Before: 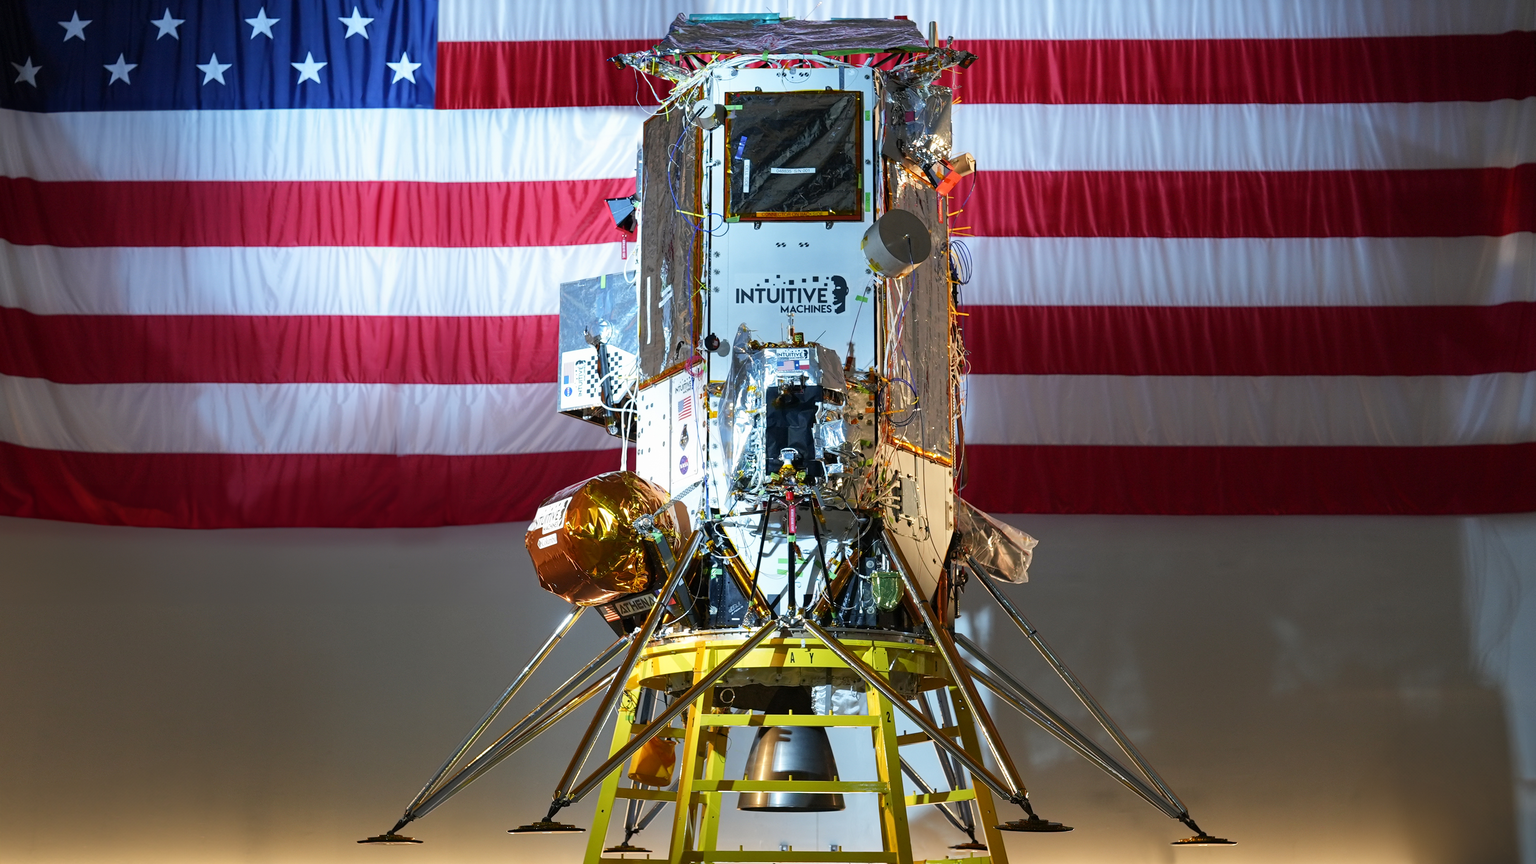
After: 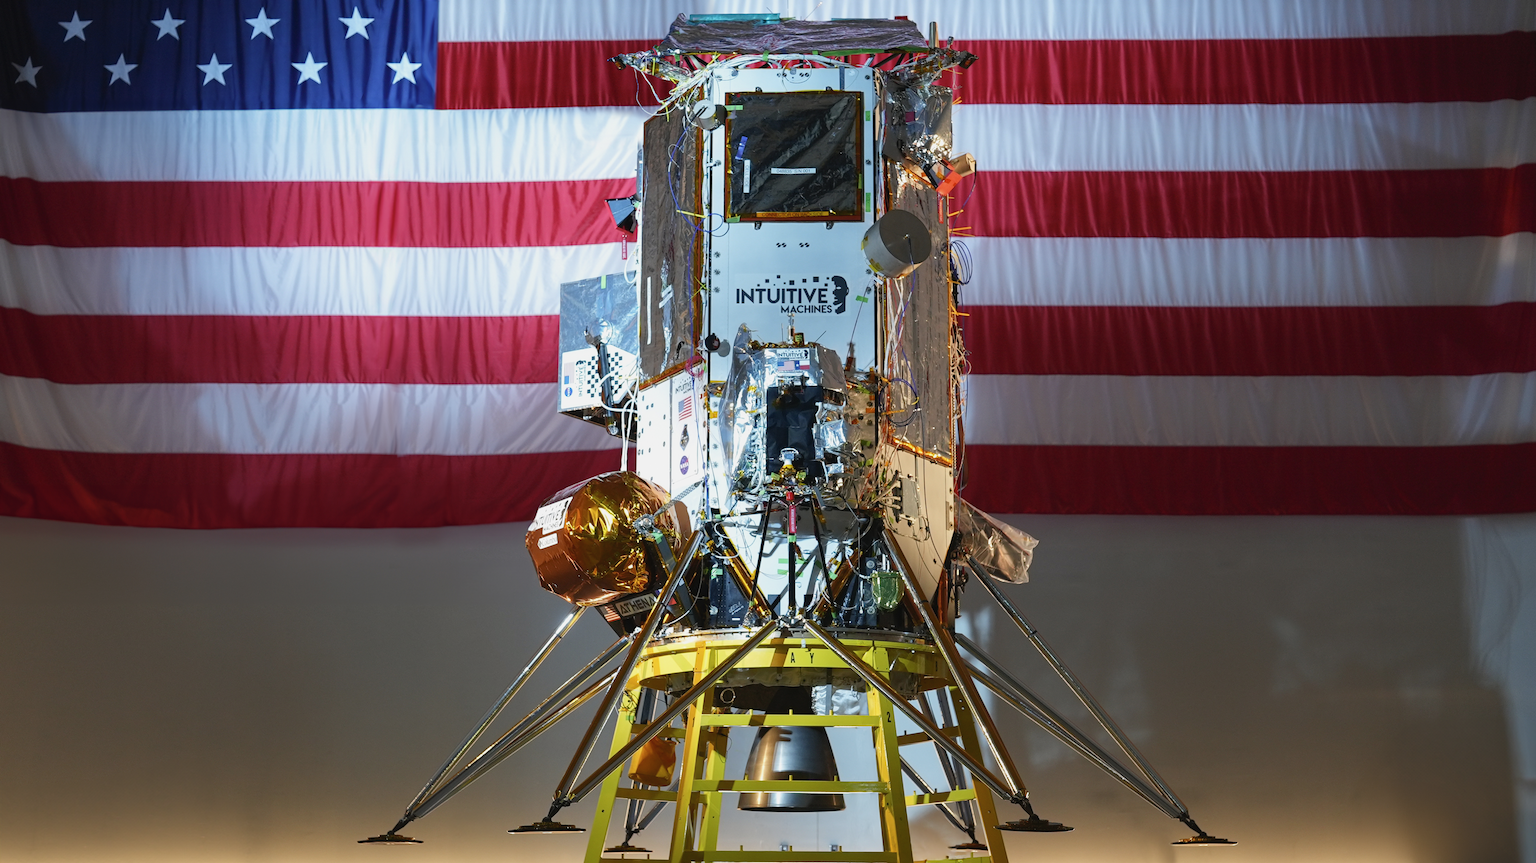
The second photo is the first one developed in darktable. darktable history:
contrast brightness saturation: contrast -0.079, brightness -0.044, saturation -0.111
